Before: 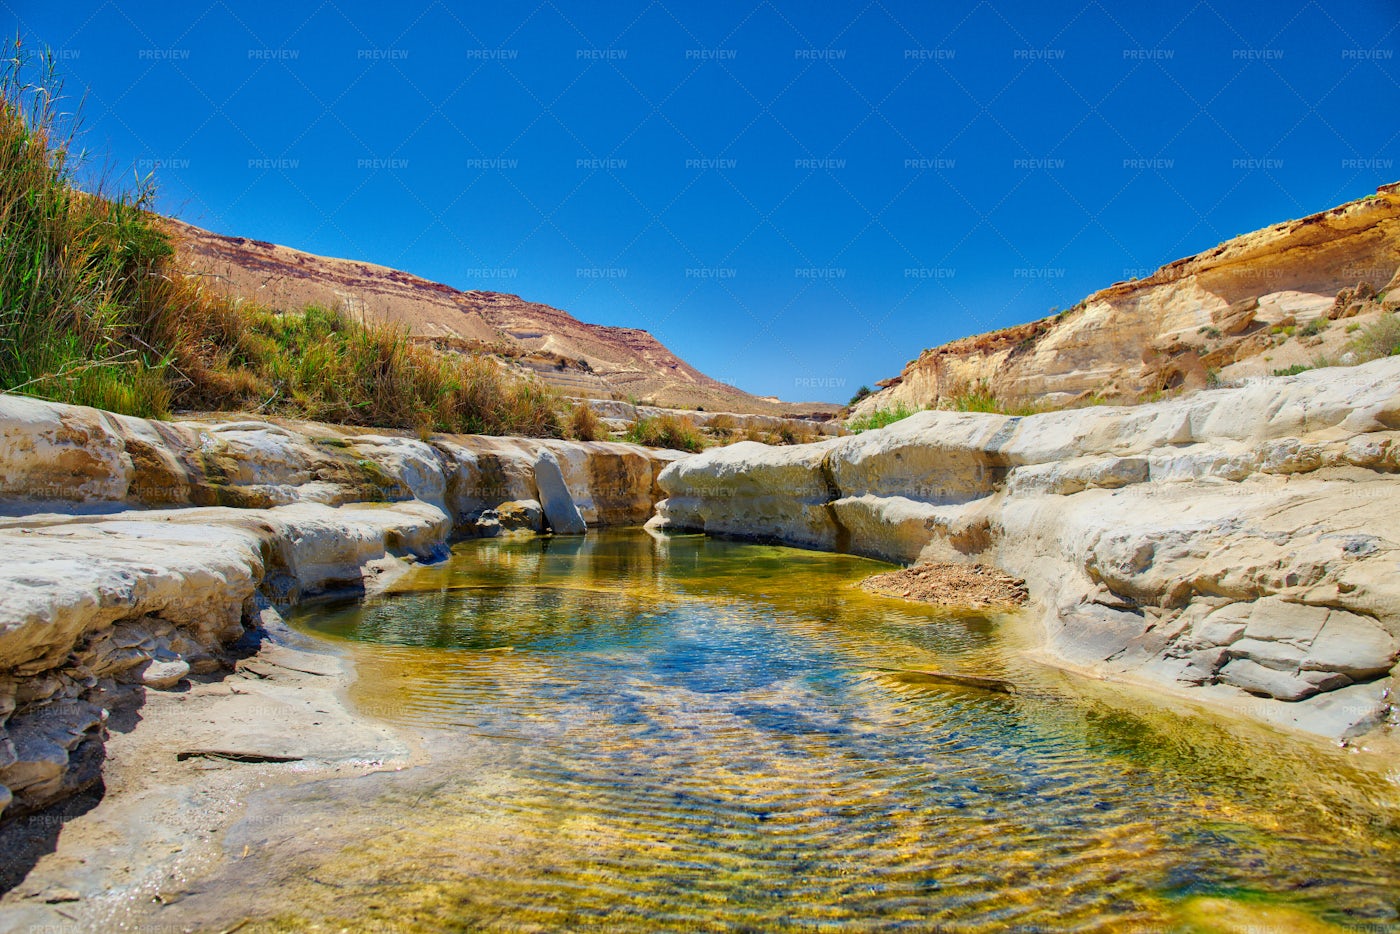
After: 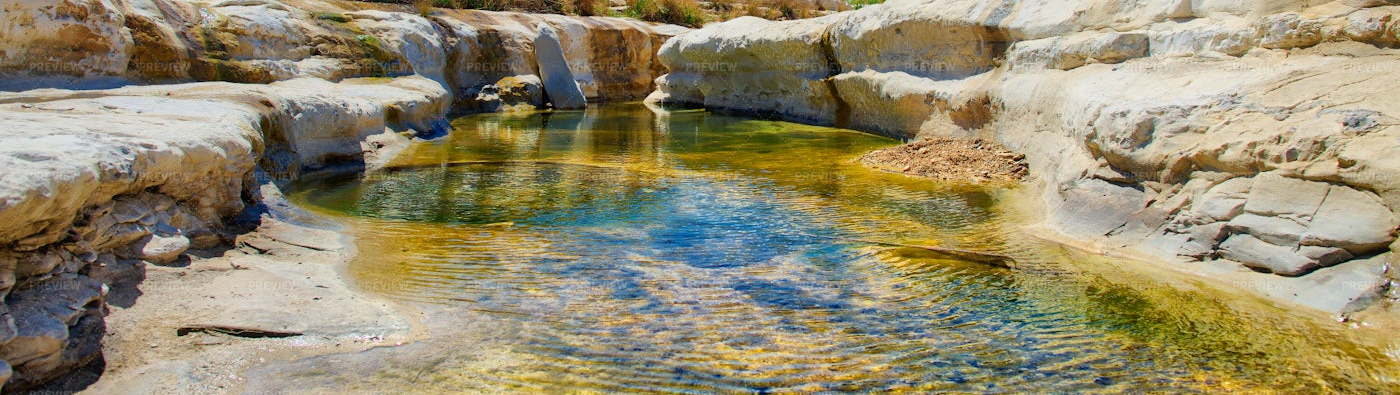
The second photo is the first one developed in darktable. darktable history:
crop: top 45.538%, bottom 12.134%
